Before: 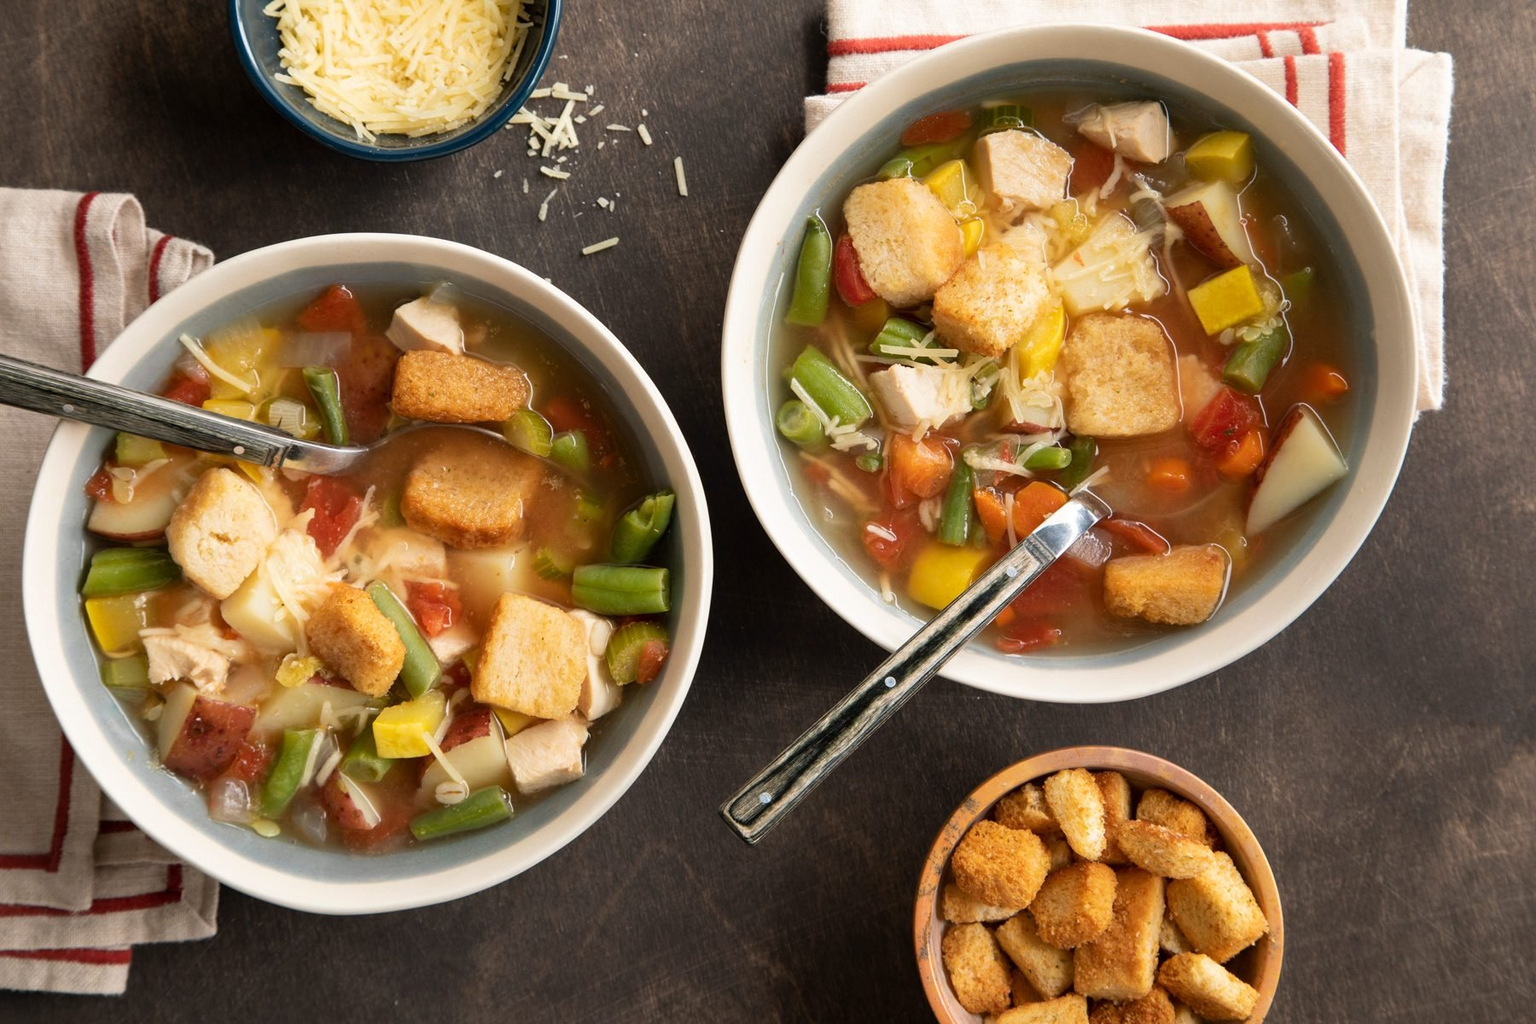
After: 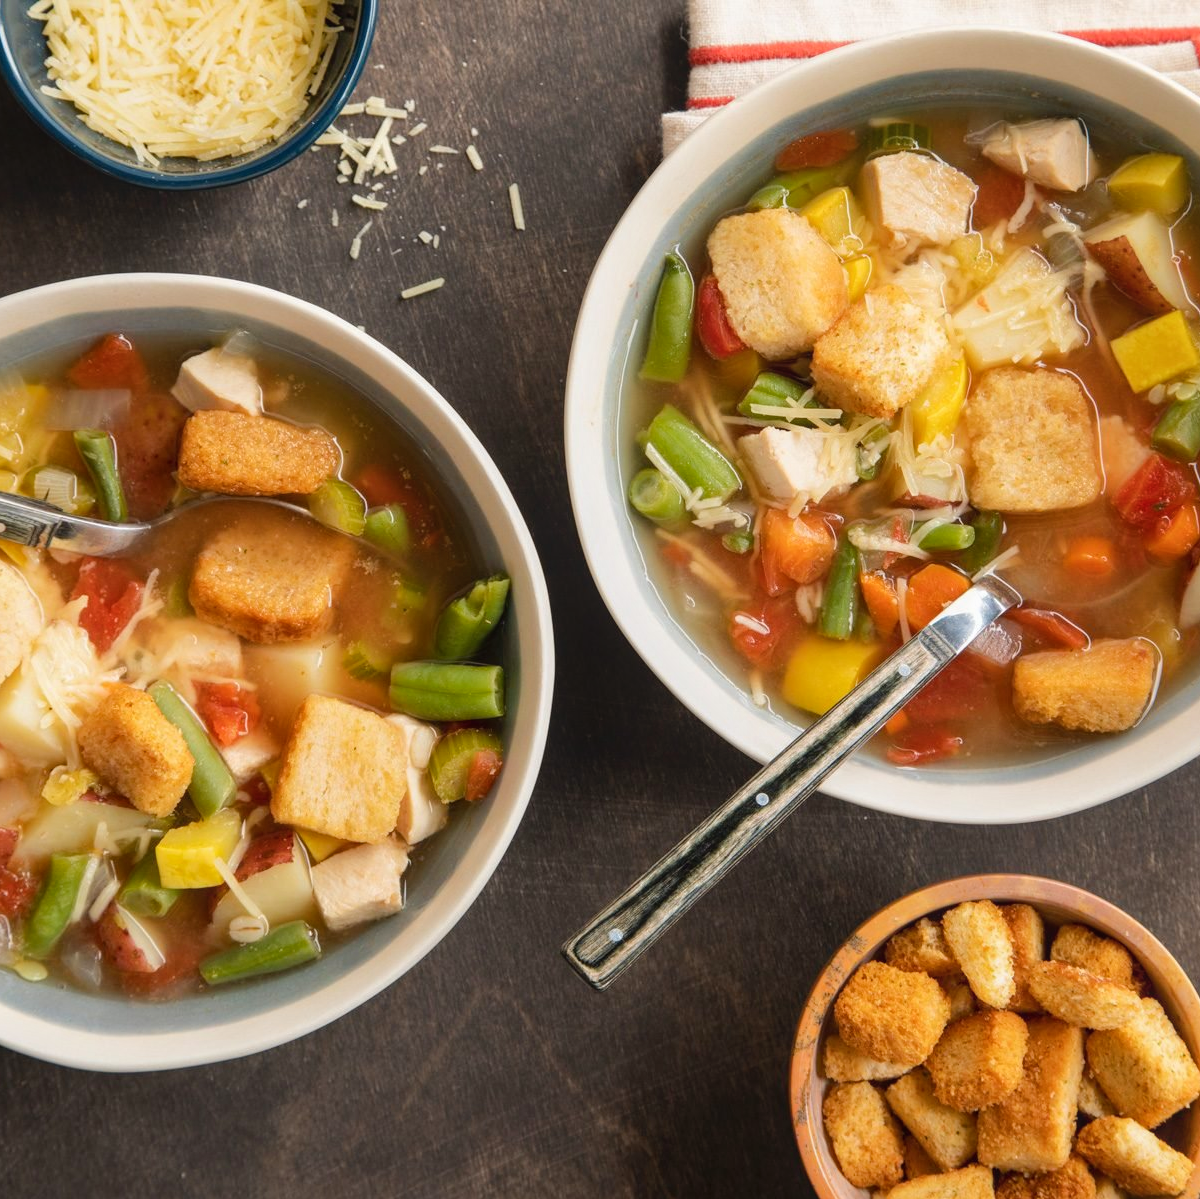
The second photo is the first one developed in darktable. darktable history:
local contrast: detail 110%
crop and rotate: left 15.621%, right 17.697%
color balance rgb: perceptual saturation grading › global saturation 0.42%, perceptual brilliance grading › mid-tones 10.594%, perceptual brilliance grading › shadows 14.982%
